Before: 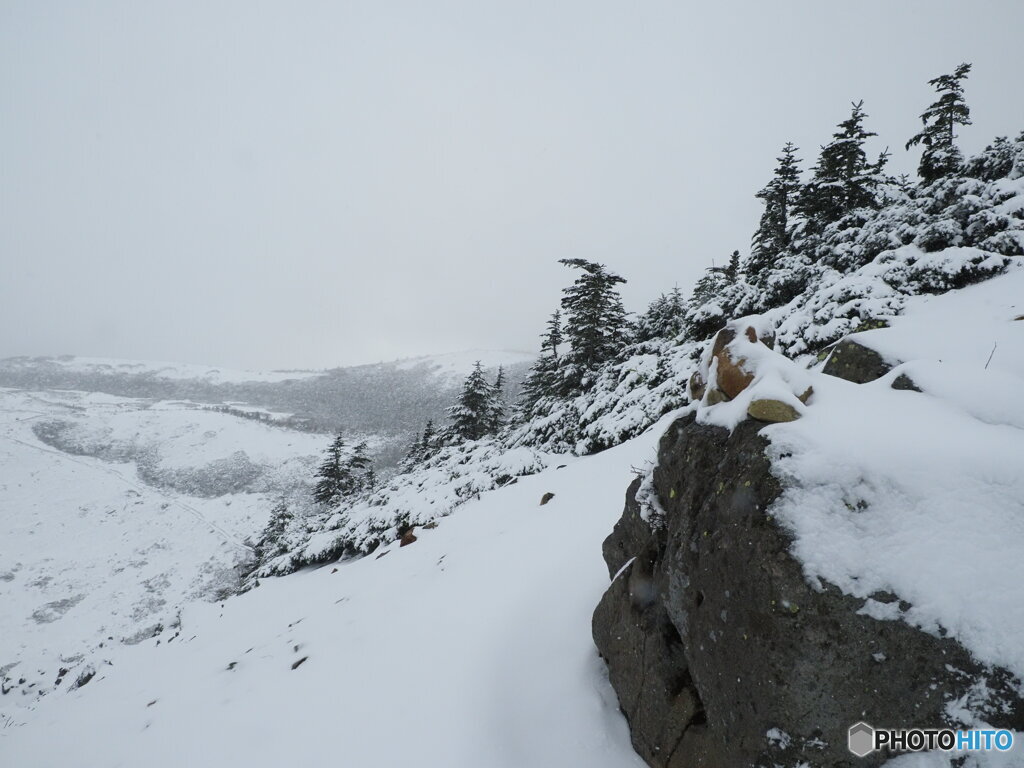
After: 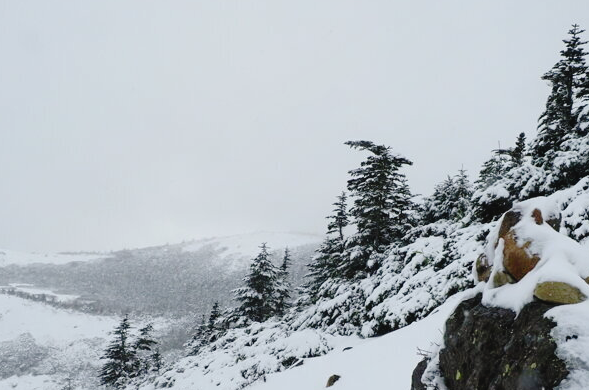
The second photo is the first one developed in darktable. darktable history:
crop: left 20.914%, top 15.424%, right 21.508%, bottom 33.765%
tone curve: curves: ch0 [(0, 0) (0.003, 0.025) (0.011, 0.027) (0.025, 0.032) (0.044, 0.037) (0.069, 0.044) (0.1, 0.054) (0.136, 0.084) (0.177, 0.128) (0.224, 0.196) (0.277, 0.281) (0.335, 0.376) (0.399, 0.461) (0.468, 0.534) (0.543, 0.613) (0.623, 0.692) (0.709, 0.77) (0.801, 0.849) (0.898, 0.934) (1, 1)], preserve colors none
shadows and highlights: shadows 51.81, highlights -28.63, soften with gaussian
